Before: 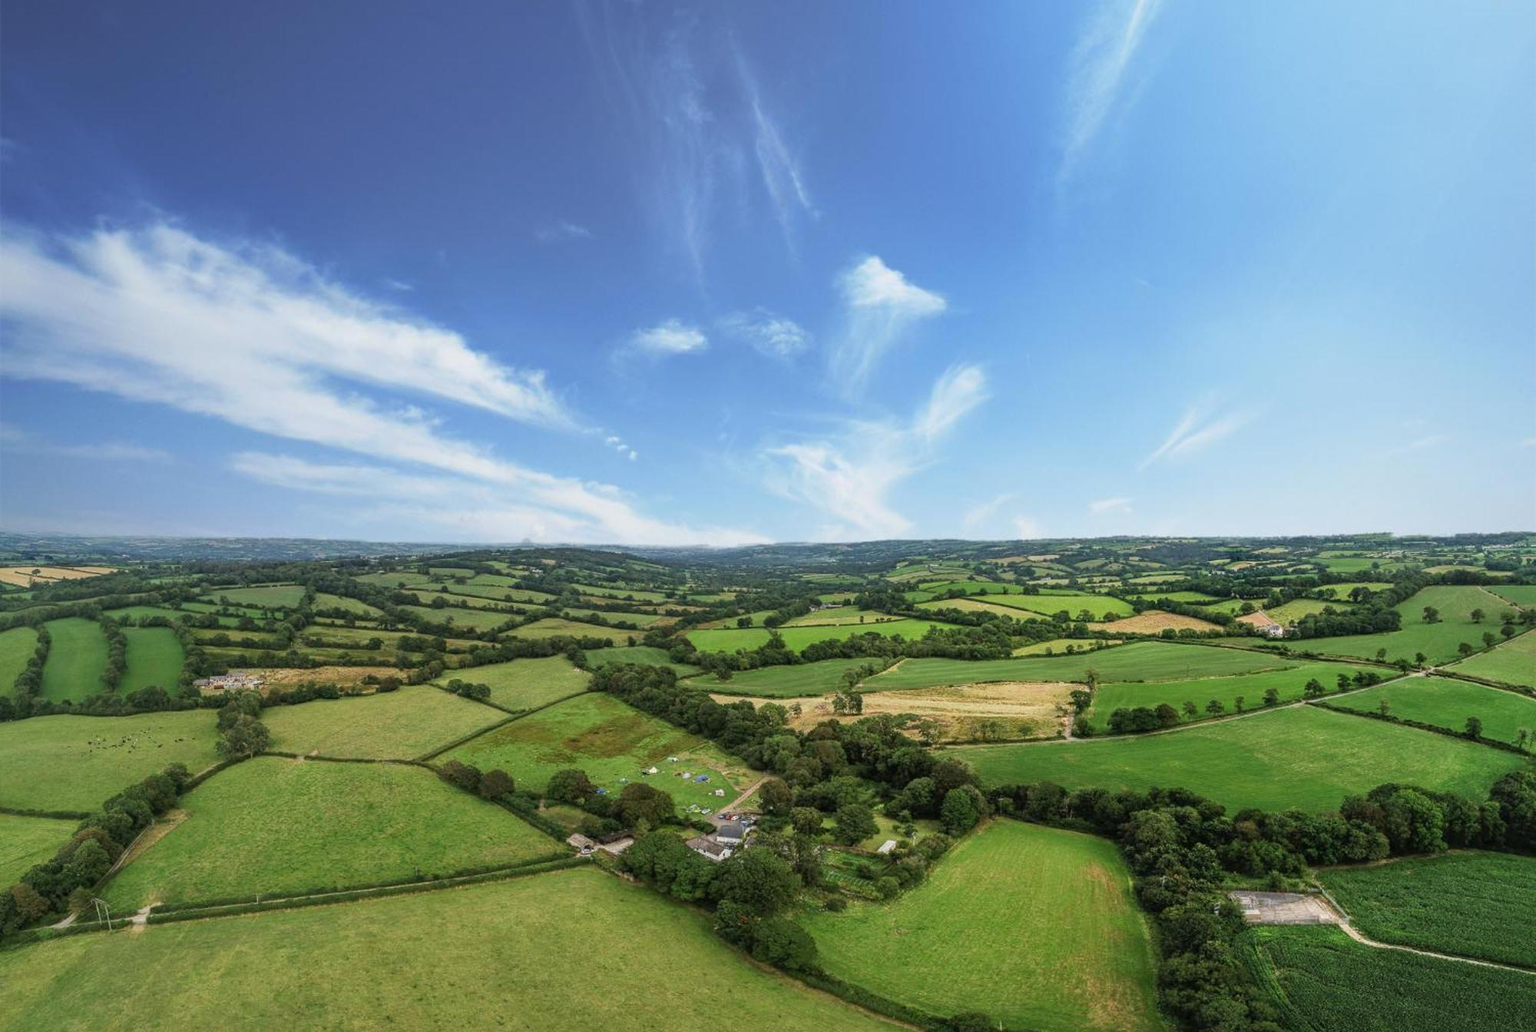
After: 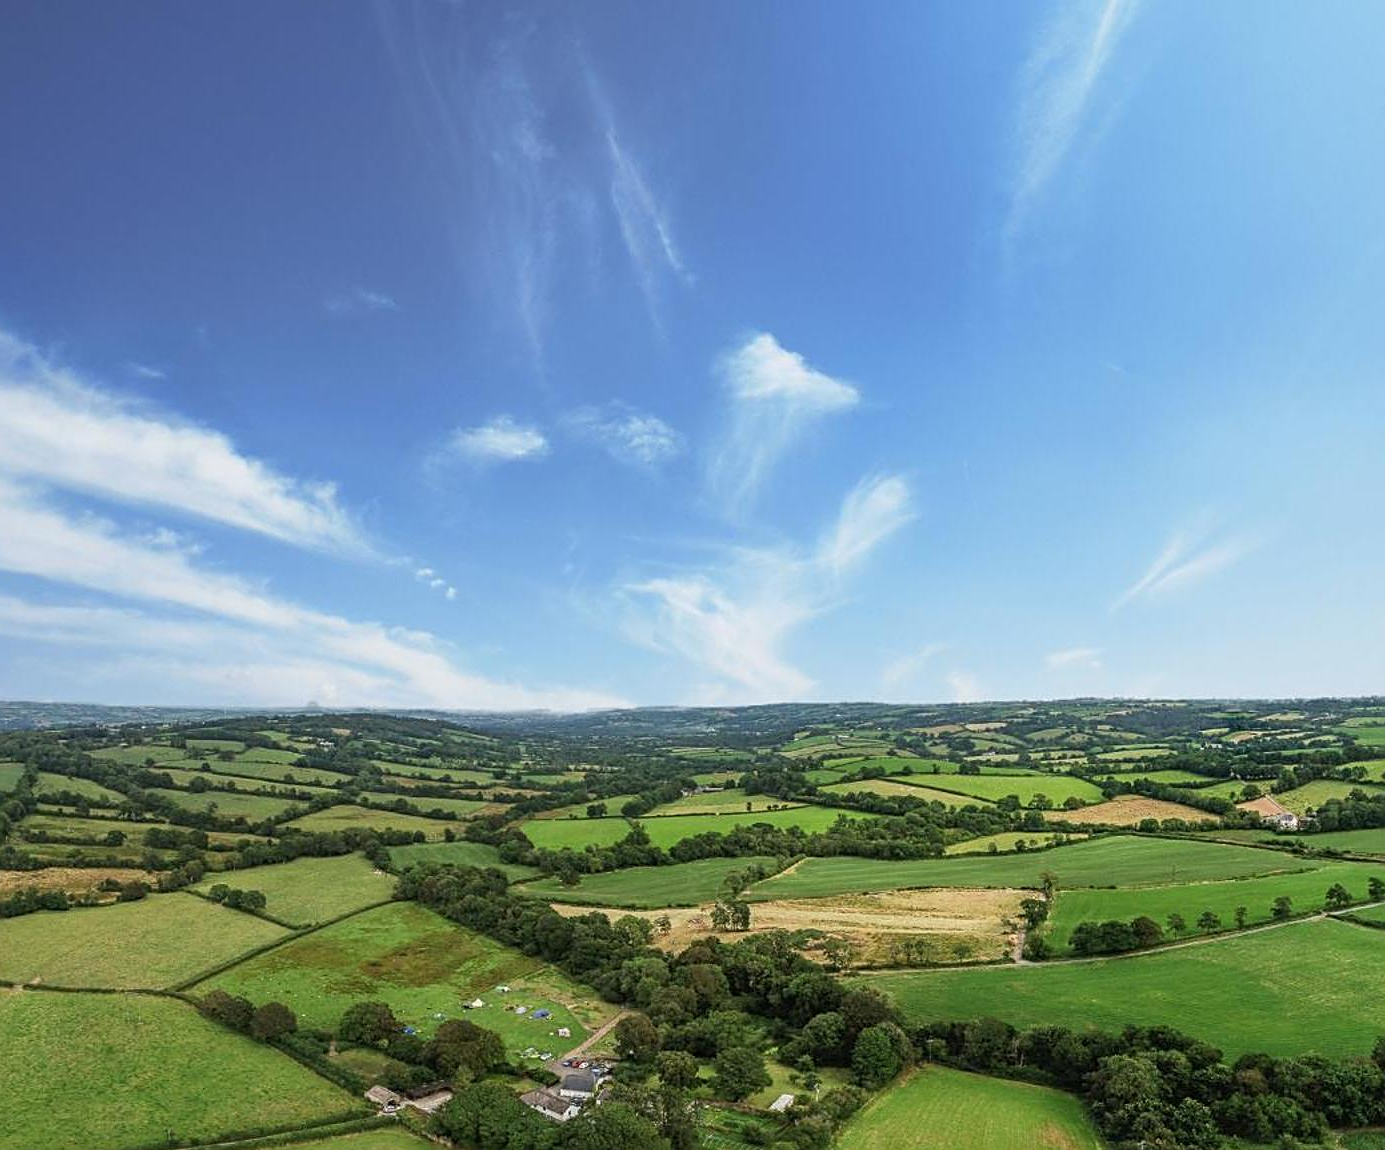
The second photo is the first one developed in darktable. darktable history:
crop: left 18.671%, right 12.043%, bottom 14.423%
sharpen: on, module defaults
